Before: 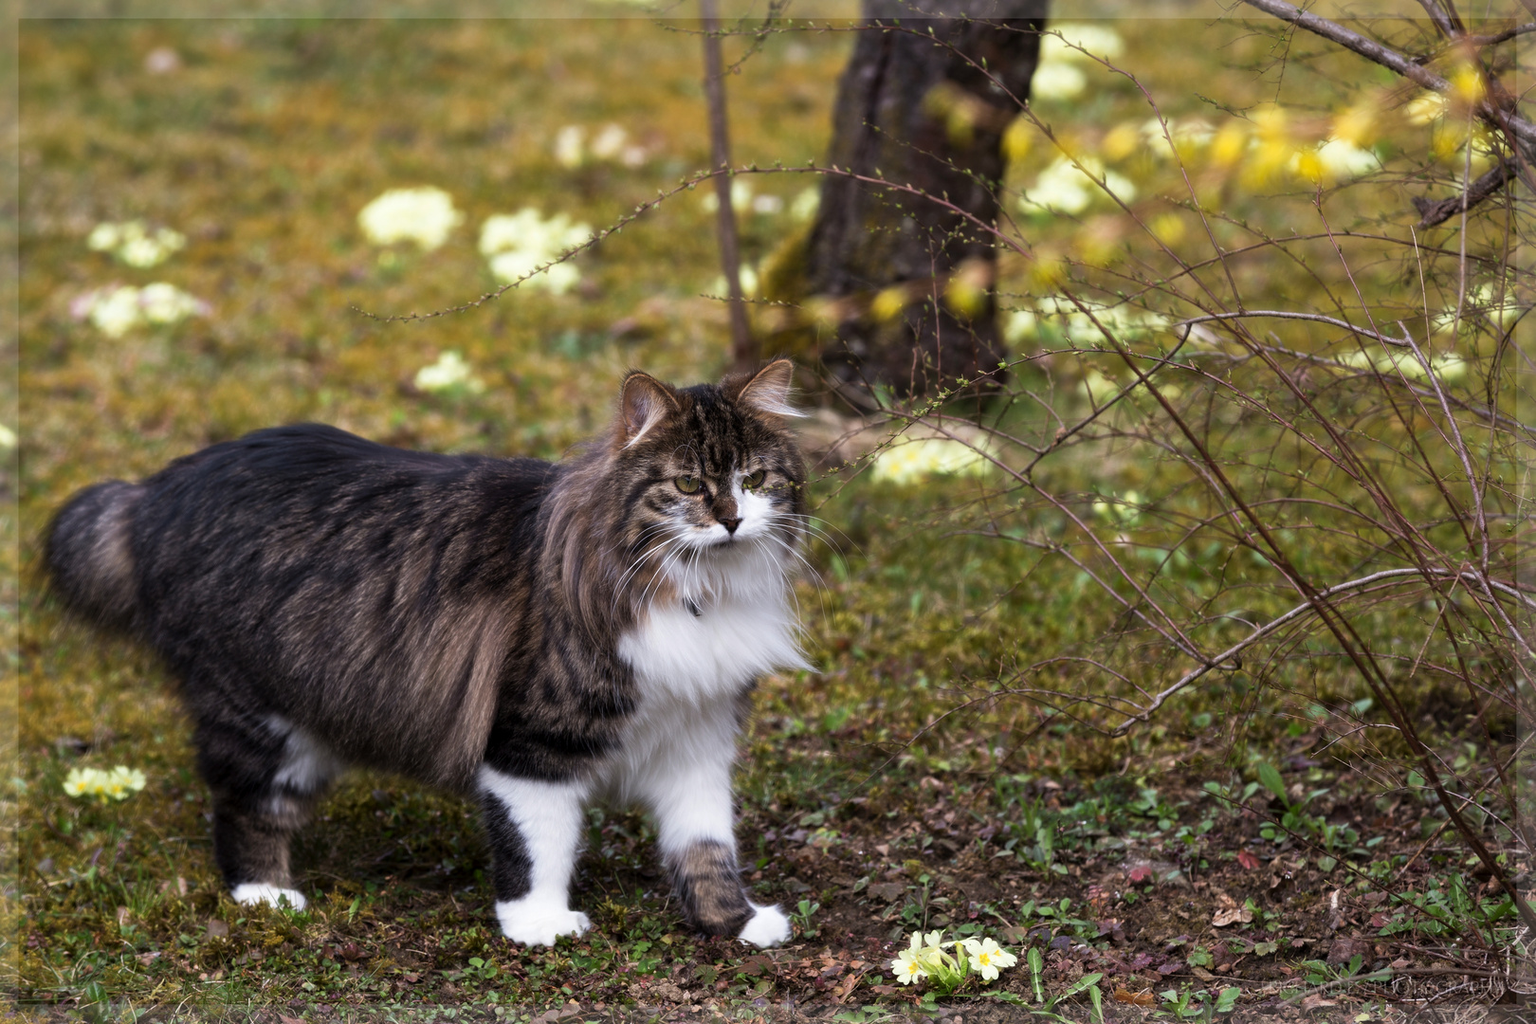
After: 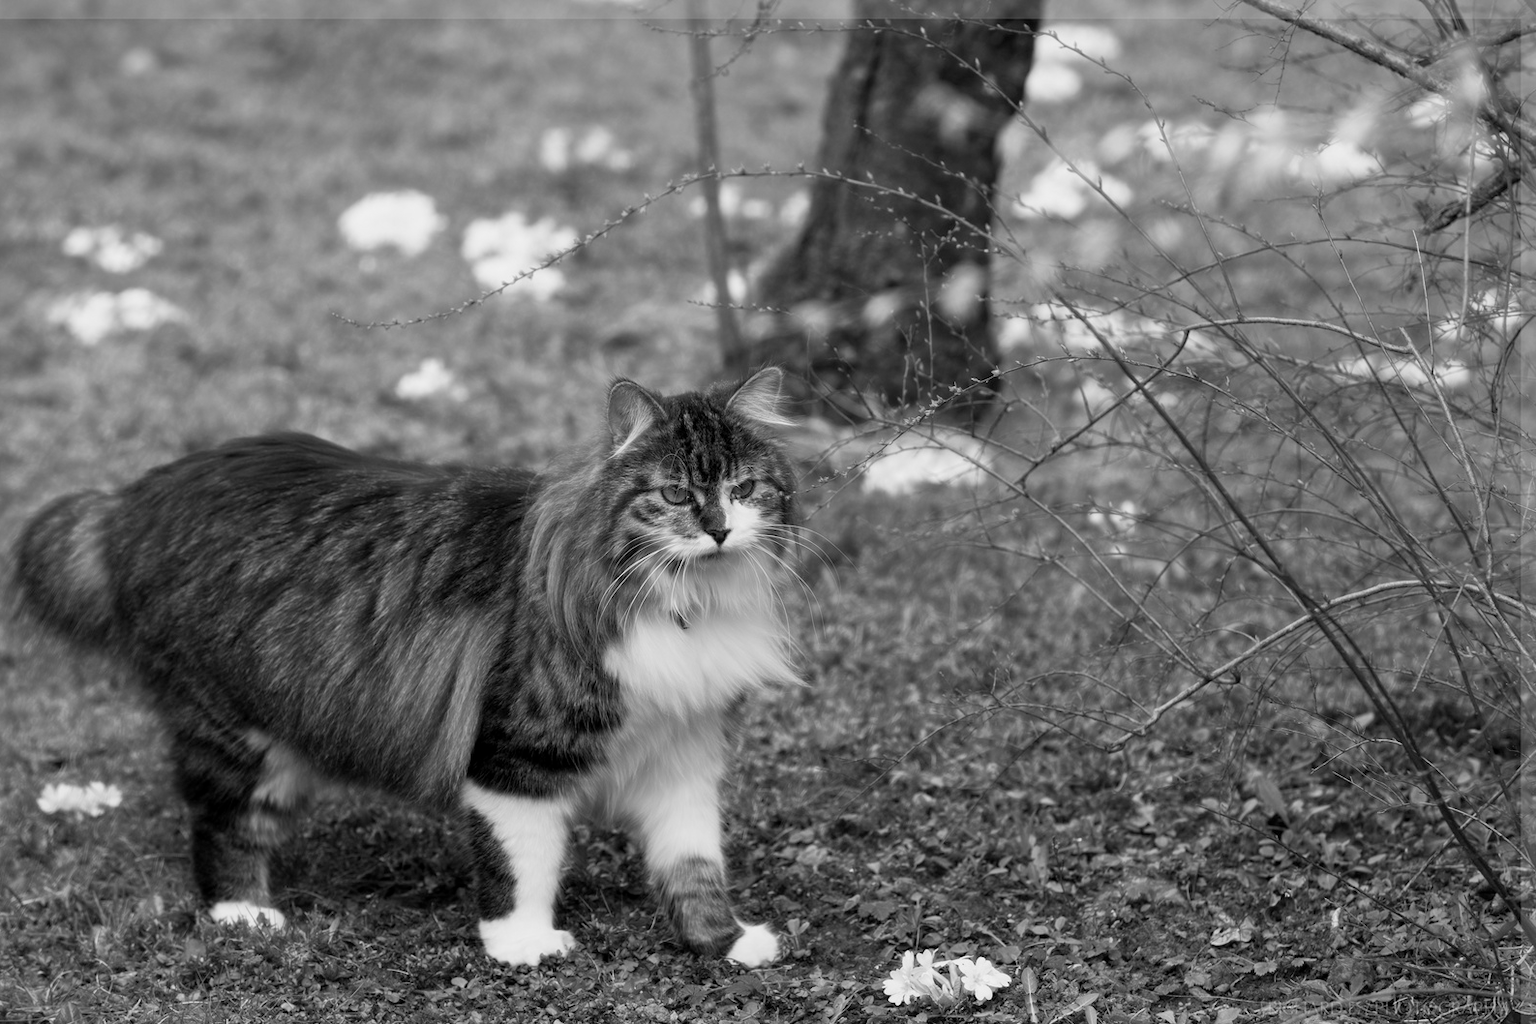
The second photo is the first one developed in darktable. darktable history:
crop: left 1.743%, right 0.268%, bottom 2.011%
monochrome: a -74.22, b 78.2
